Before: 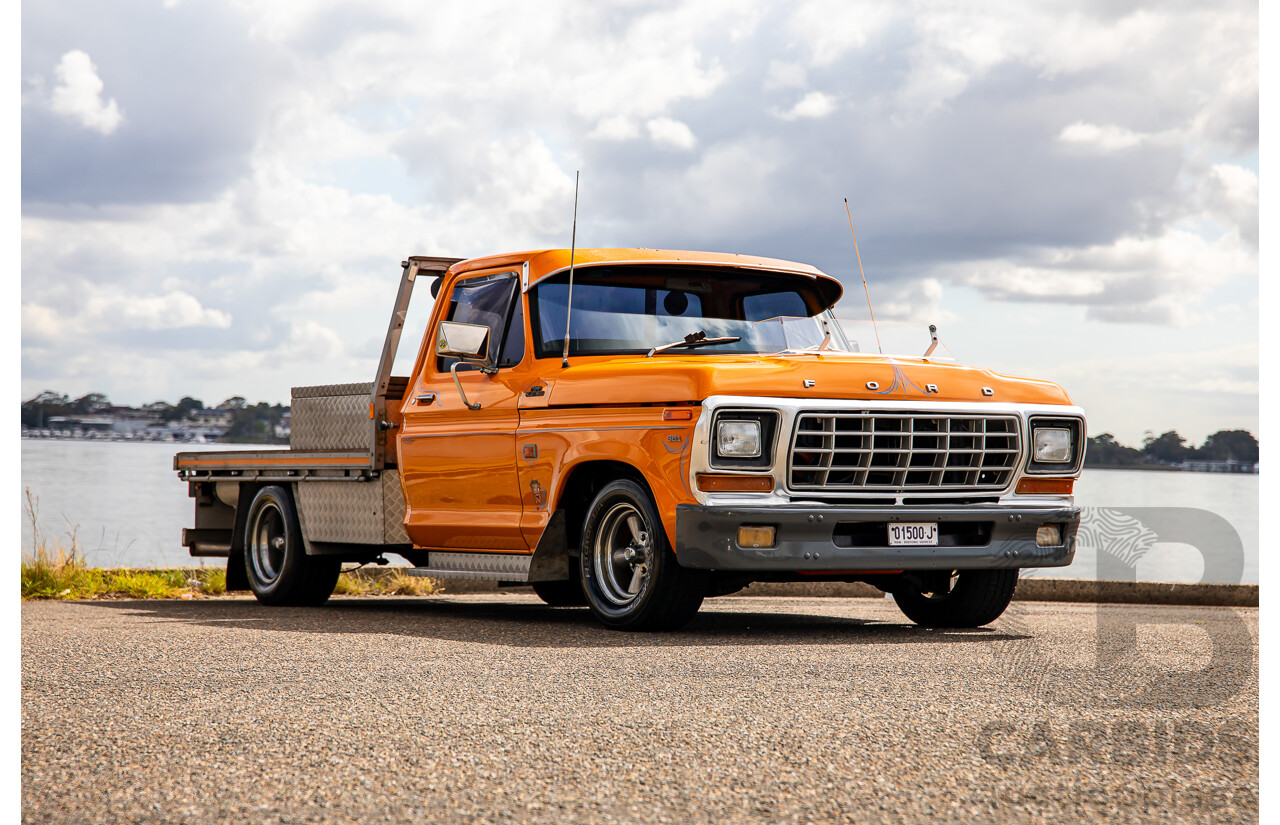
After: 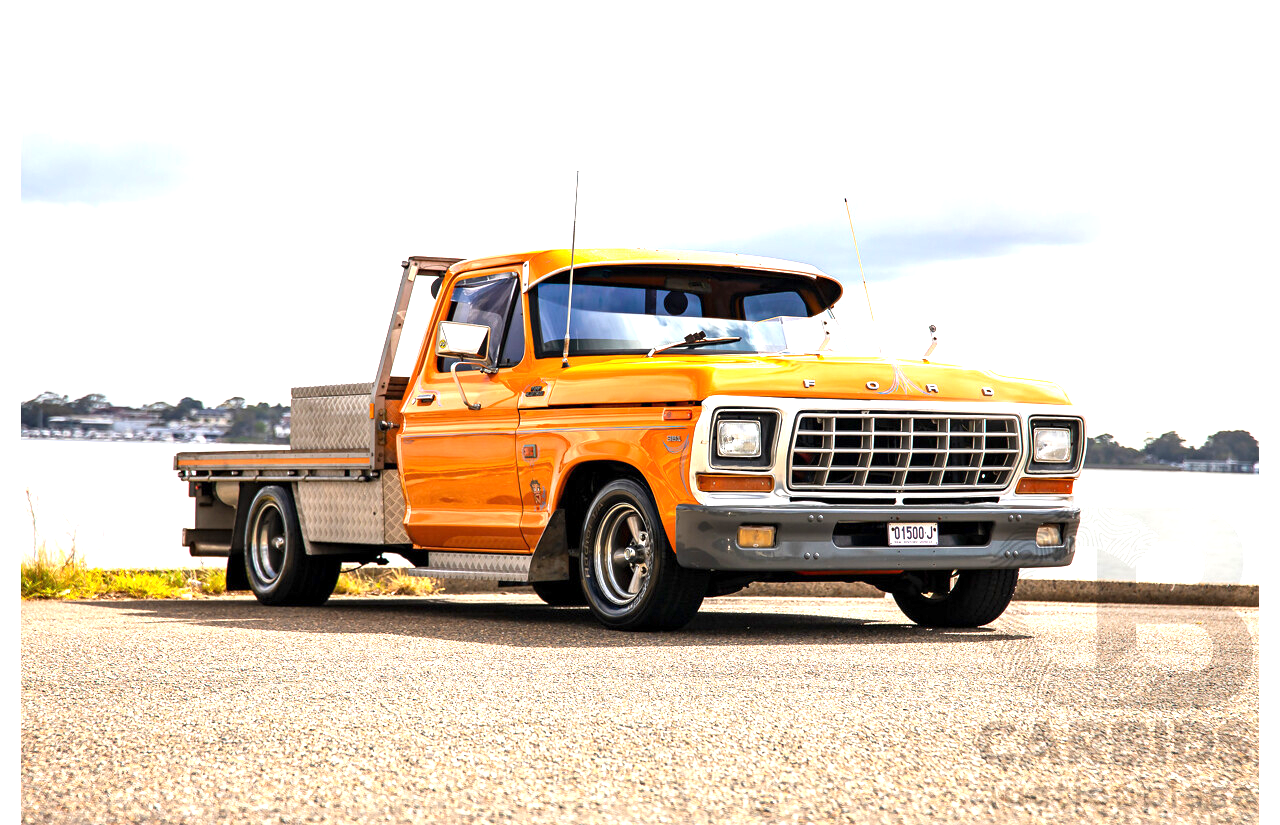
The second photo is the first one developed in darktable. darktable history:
exposure: exposure 1.223 EV, compensate highlight preservation false
